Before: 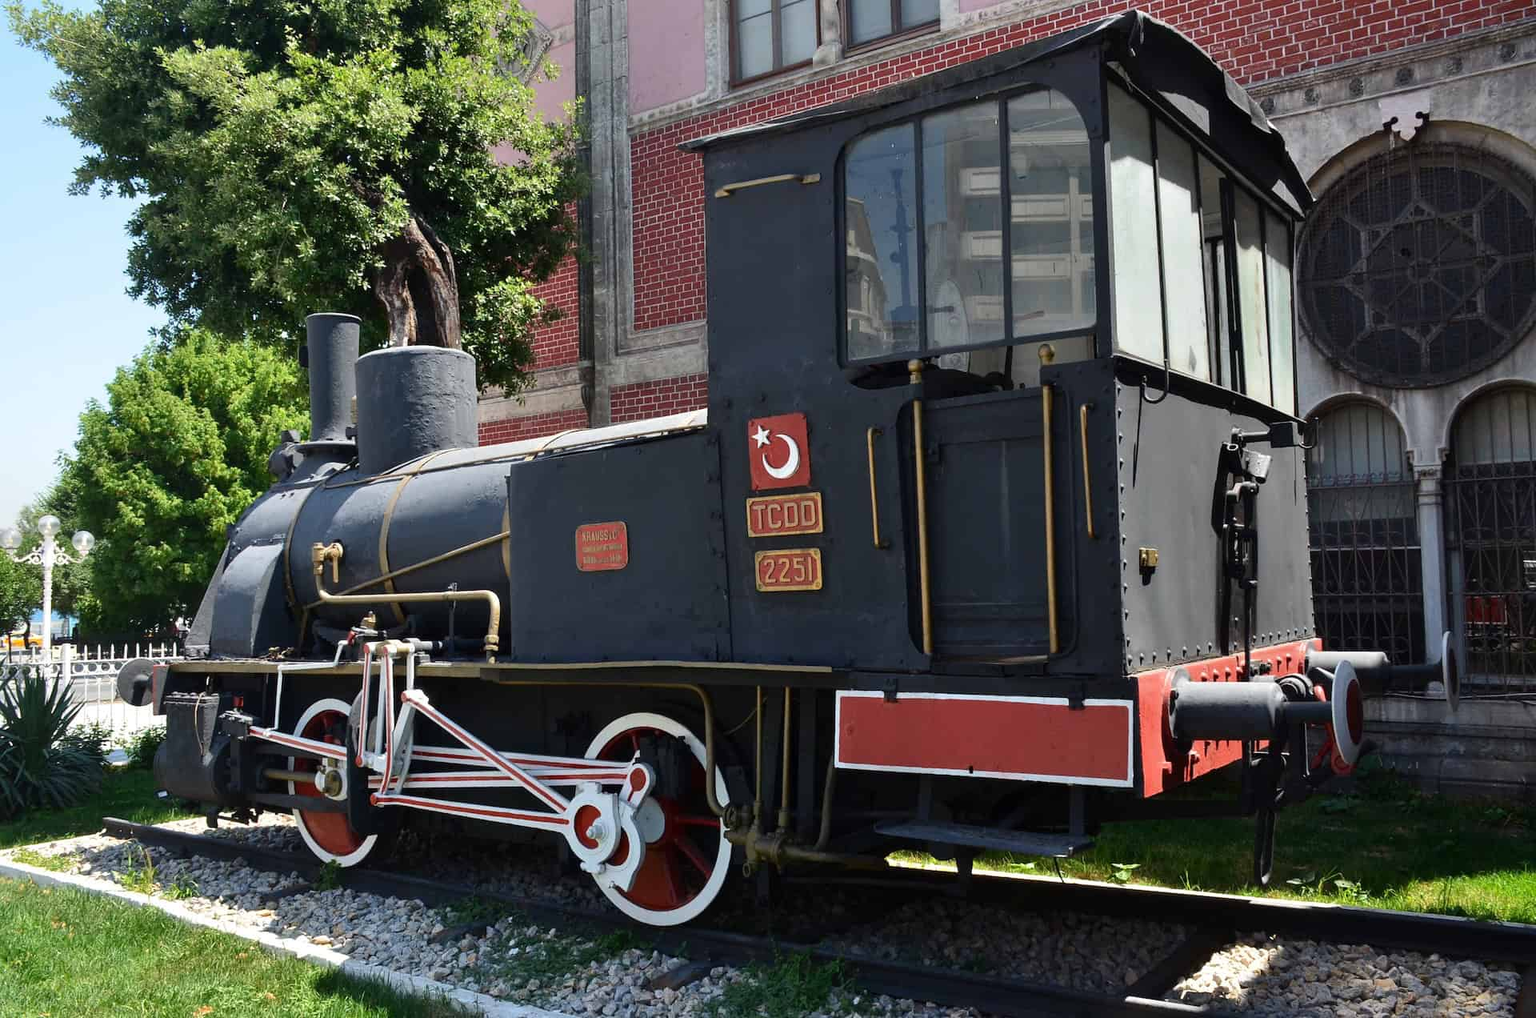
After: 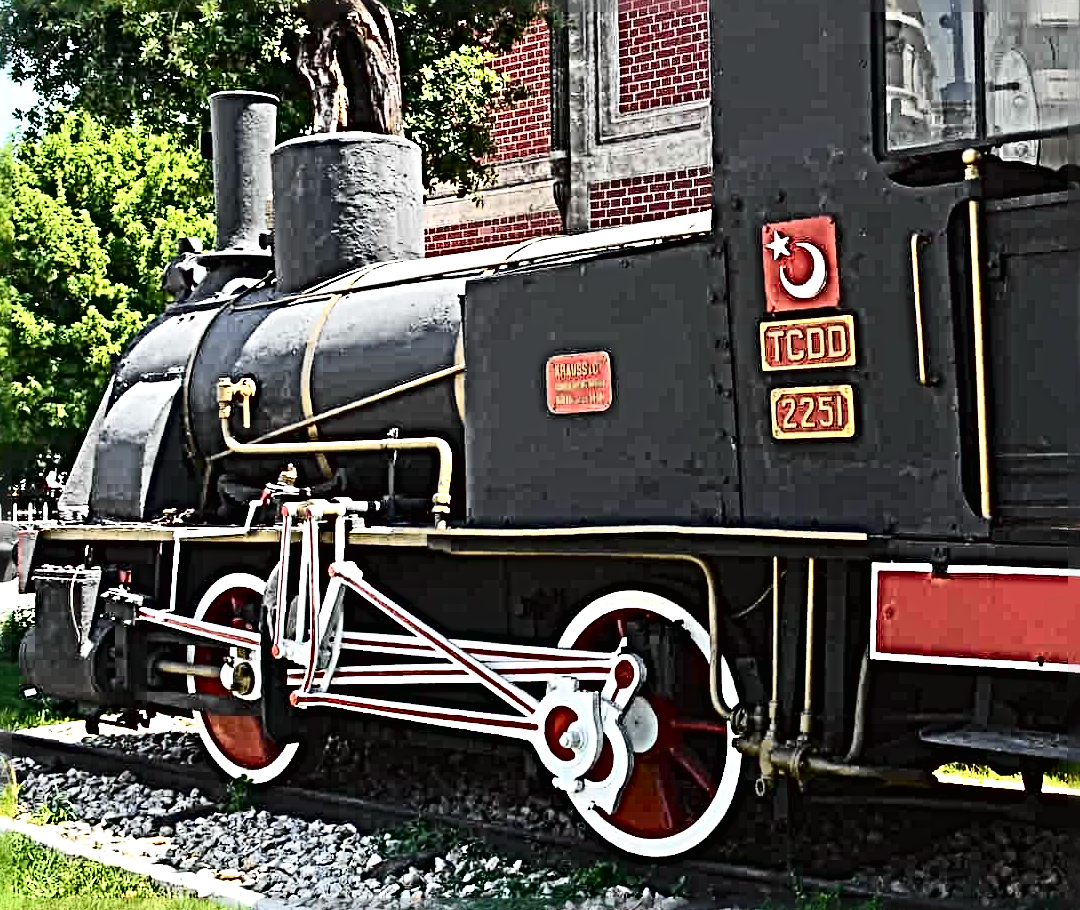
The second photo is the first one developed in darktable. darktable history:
sharpen: radius 6.254, amount 1.785, threshold 0.098
exposure: exposure 0.56 EV, compensate exposure bias true, compensate highlight preservation false
crop: left 9.021%, top 23.661%, right 34.707%, bottom 4.773%
tone curve: curves: ch0 [(0, 0.008) (0.107, 0.083) (0.283, 0.287) (0.429, 0.51) (0.607, 0.739) (0.789, 0.893) (0.998, 0.978)]; ch1 [(0, 0) (0.323, 0.339) (0.438, 0.427) (0.478, 0.484) (0.502, 0.502) (0.527, 0.525) (0.571, 0.579) (0.608, 0.629) (0.669, 0.704) (0.859, 0.899) (1, 1)]; ch2 [(0, 0) (0.33, 0.347) (0.421, 0.456) (0.473, 0.498) (0.502, 0.504) (0.522, 0.524) (0.549, 0.567) (0.593, 0.626) (0.676, 0.724) (1, 1)], color space Lab, independent channels, preserve colors none
